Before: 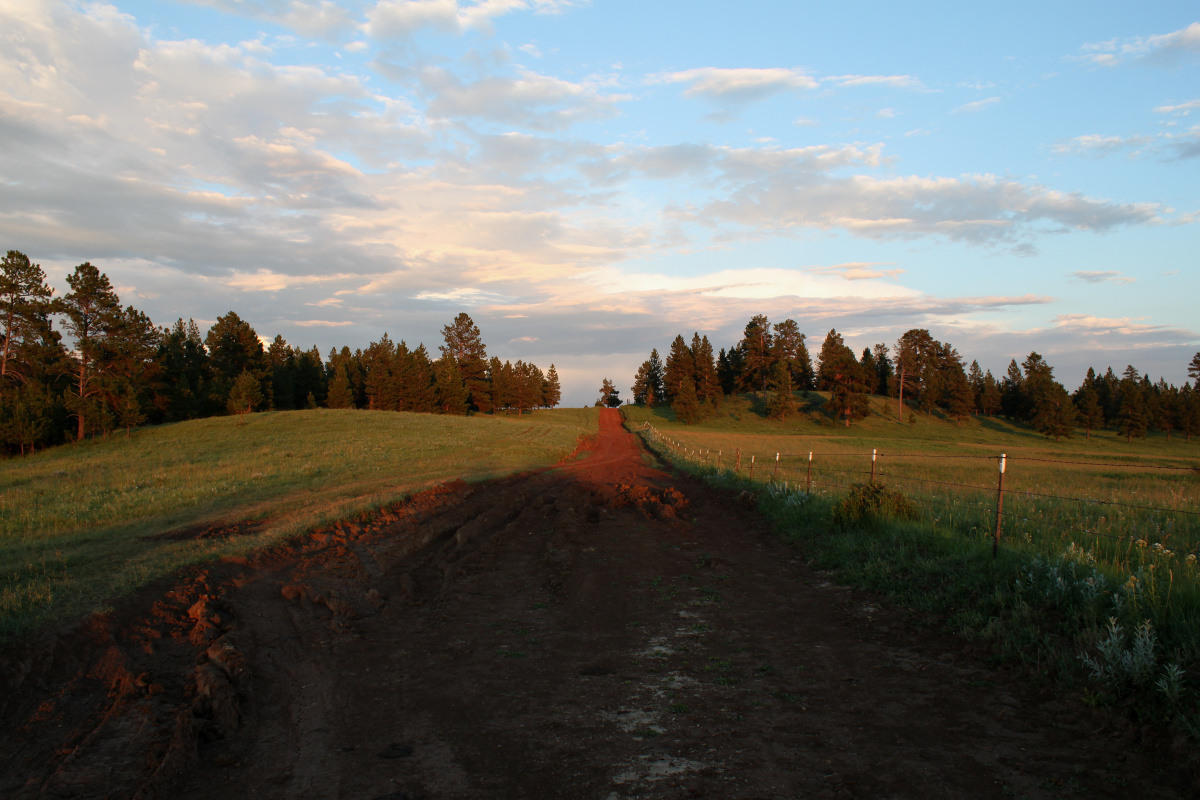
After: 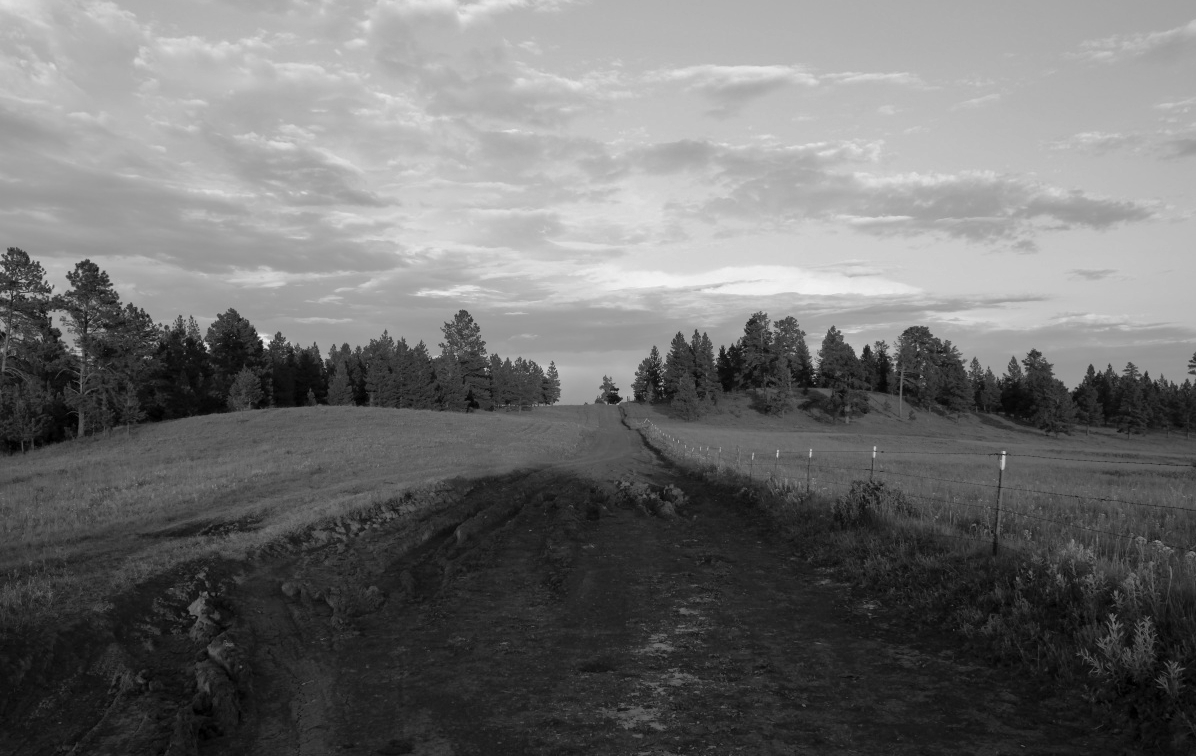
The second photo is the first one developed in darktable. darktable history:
crop: top 0.448%, right 0.264%, bottom 5.045%
shadows and highlights: on, module defaults
monochrome: on, module defaults
